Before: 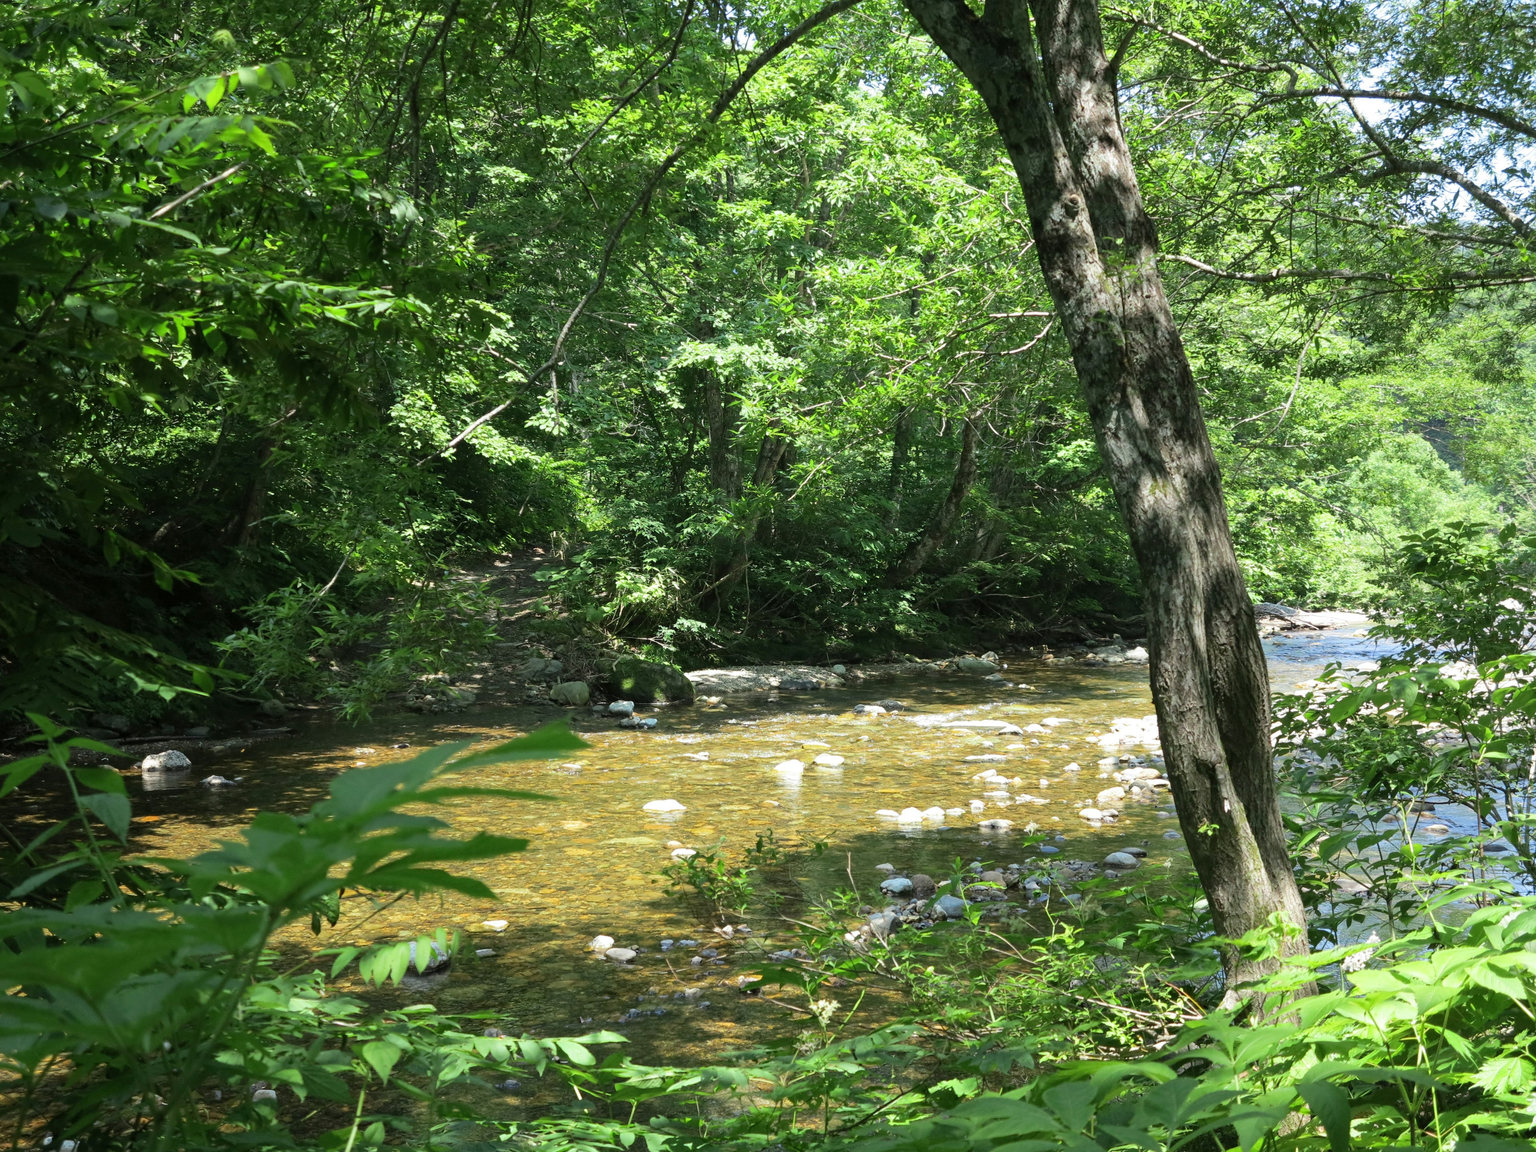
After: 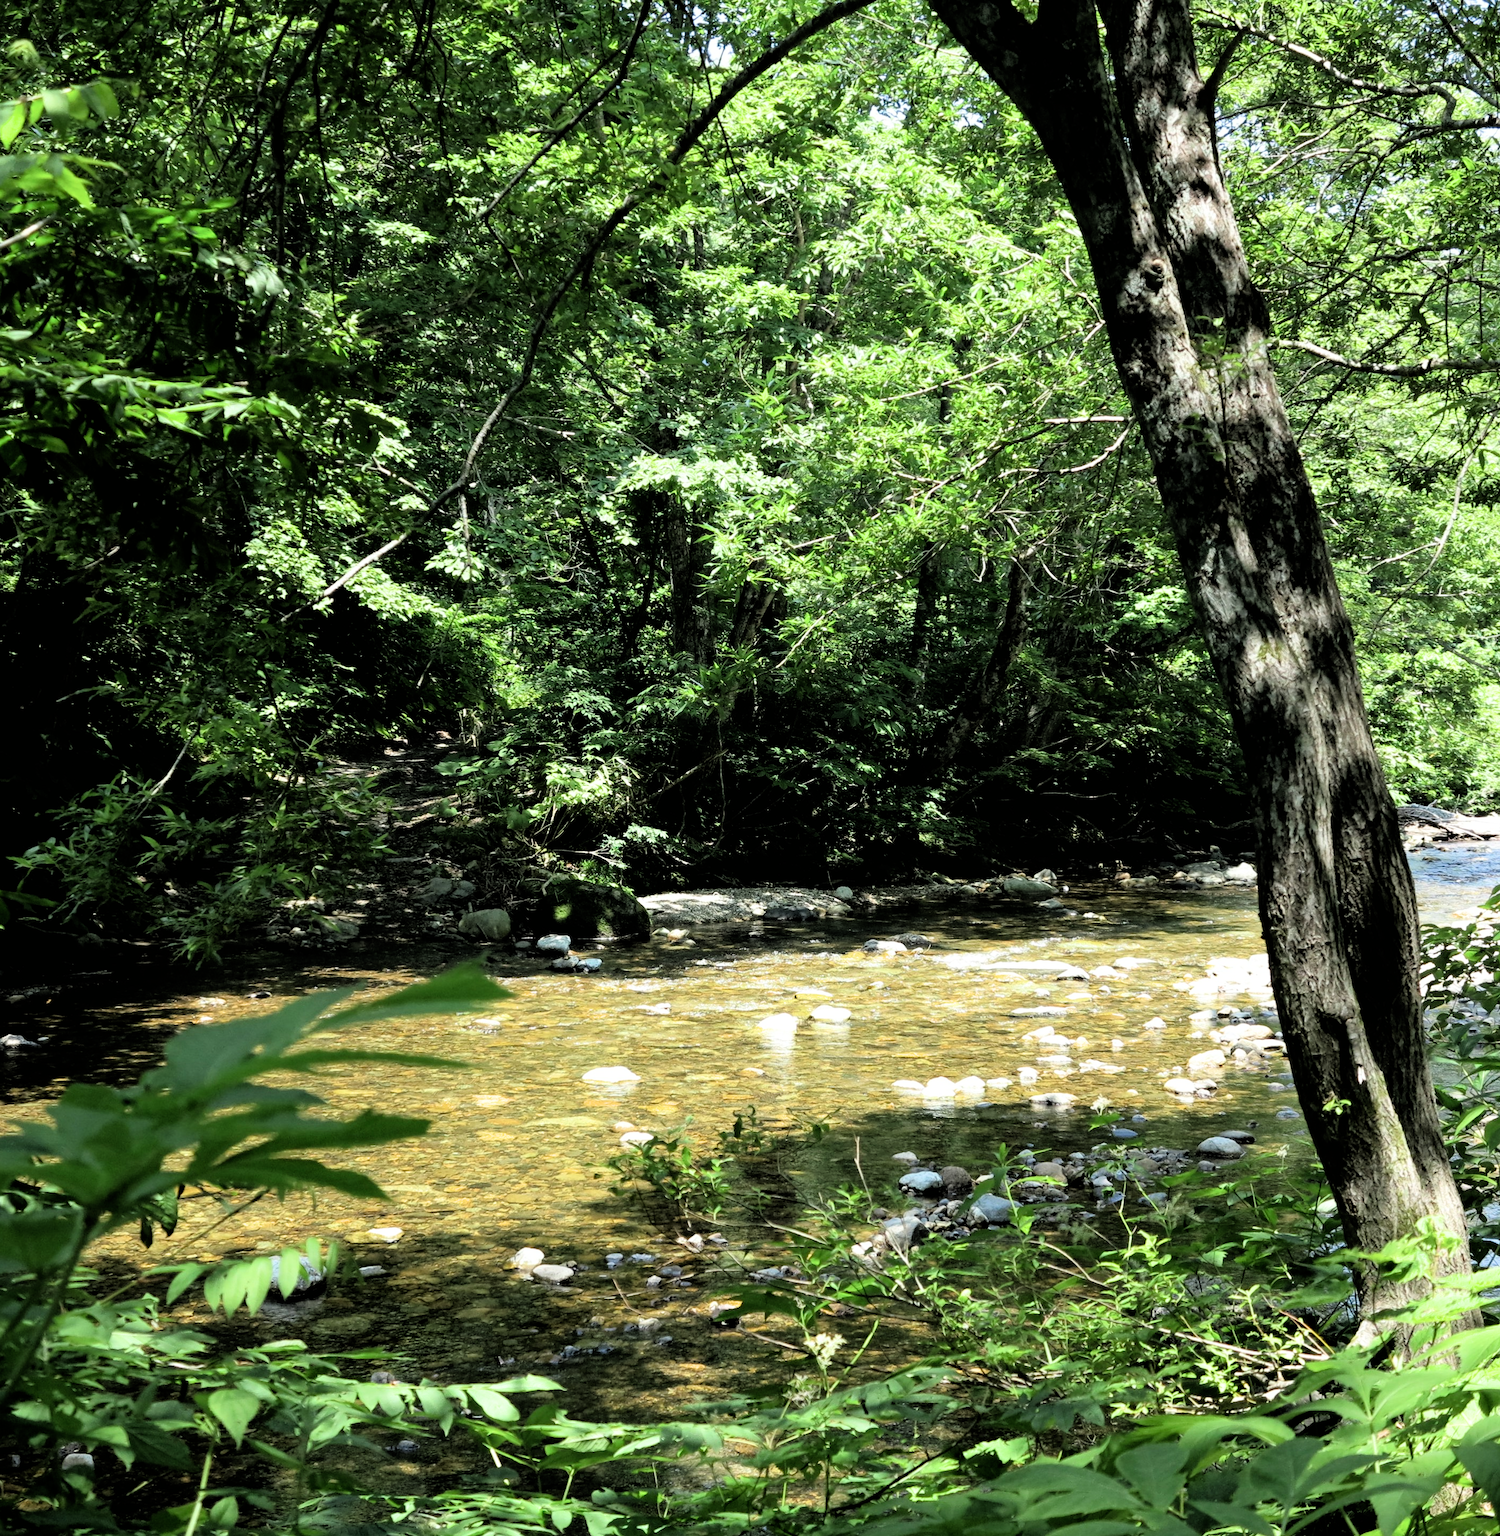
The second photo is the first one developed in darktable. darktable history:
crop: left 13.443%, right 13.31%
filmic rgb: black relative exposure -3.64 EV, white relative exposure 2.44 EV, hardness 3.29
